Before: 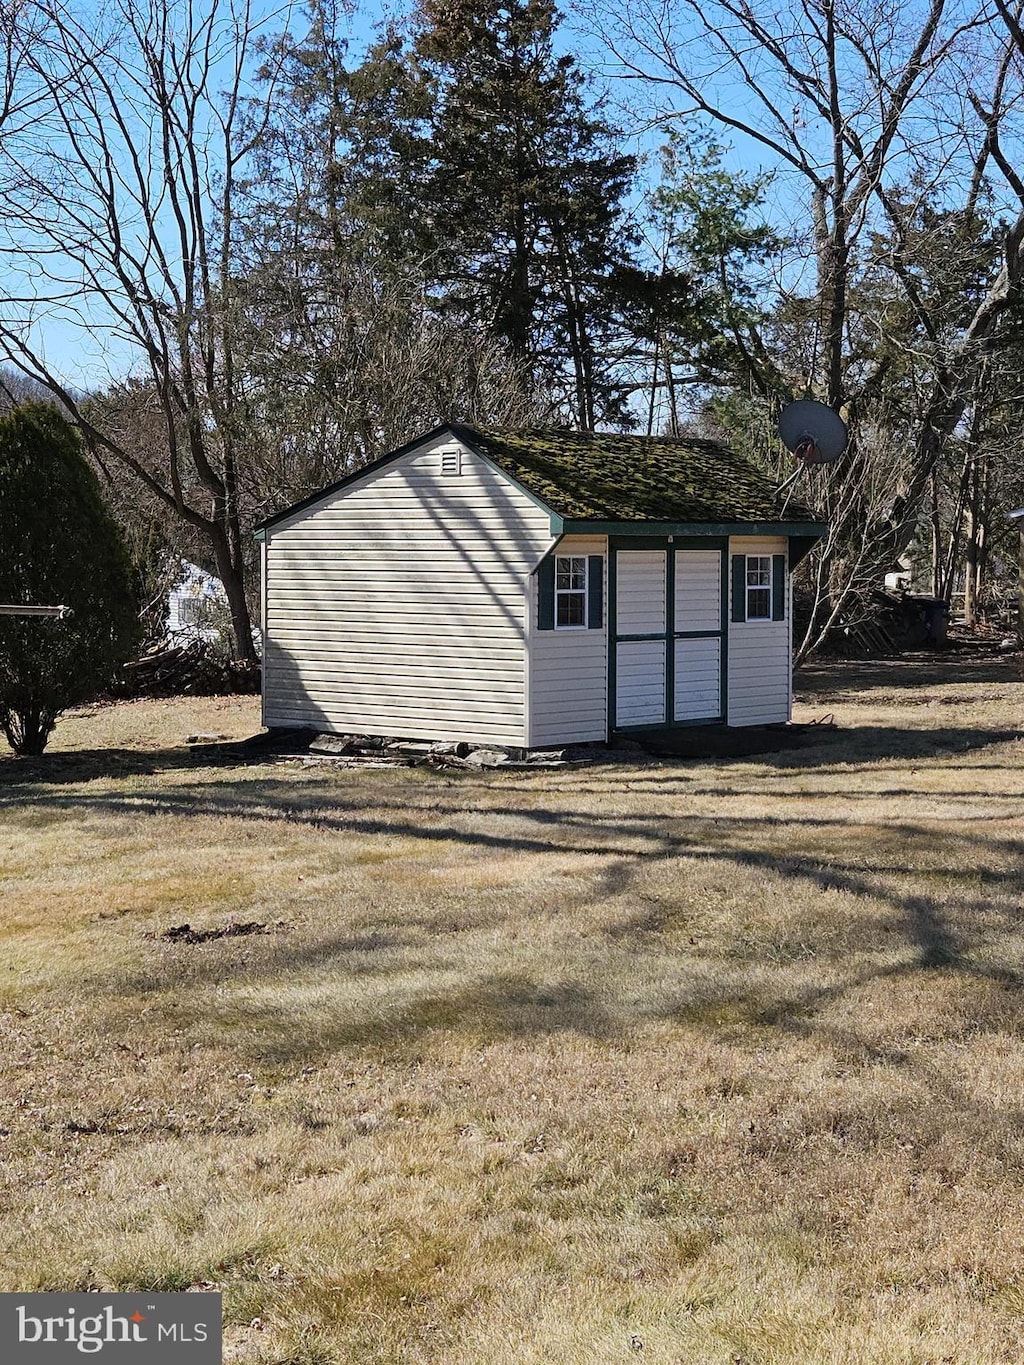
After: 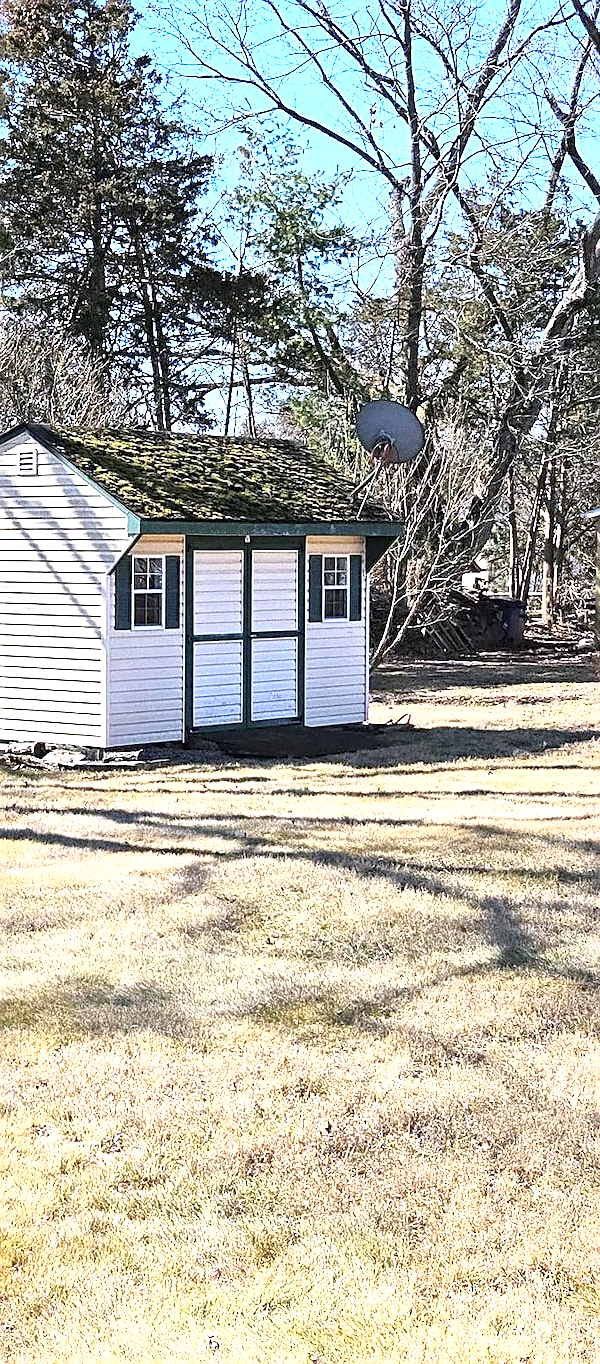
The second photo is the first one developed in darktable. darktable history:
local contrast: mode bilateral grid, contrast 20, coarseness 50, detail 141%, midtone range 0.2
crop: left 41.402%
exposure: exposure 1.089 EV, compensate highlight preservation false
base curve: curves: ch0 [(0, 0) (0.557, 0.834) (1, 1)]
white balance: red 0.984, blue 1.059
color balance rgb: perceptual saturation grading › global saturation -3%
contrast brightness saturation: saturation -0.04
sharpen: radius 1.967
